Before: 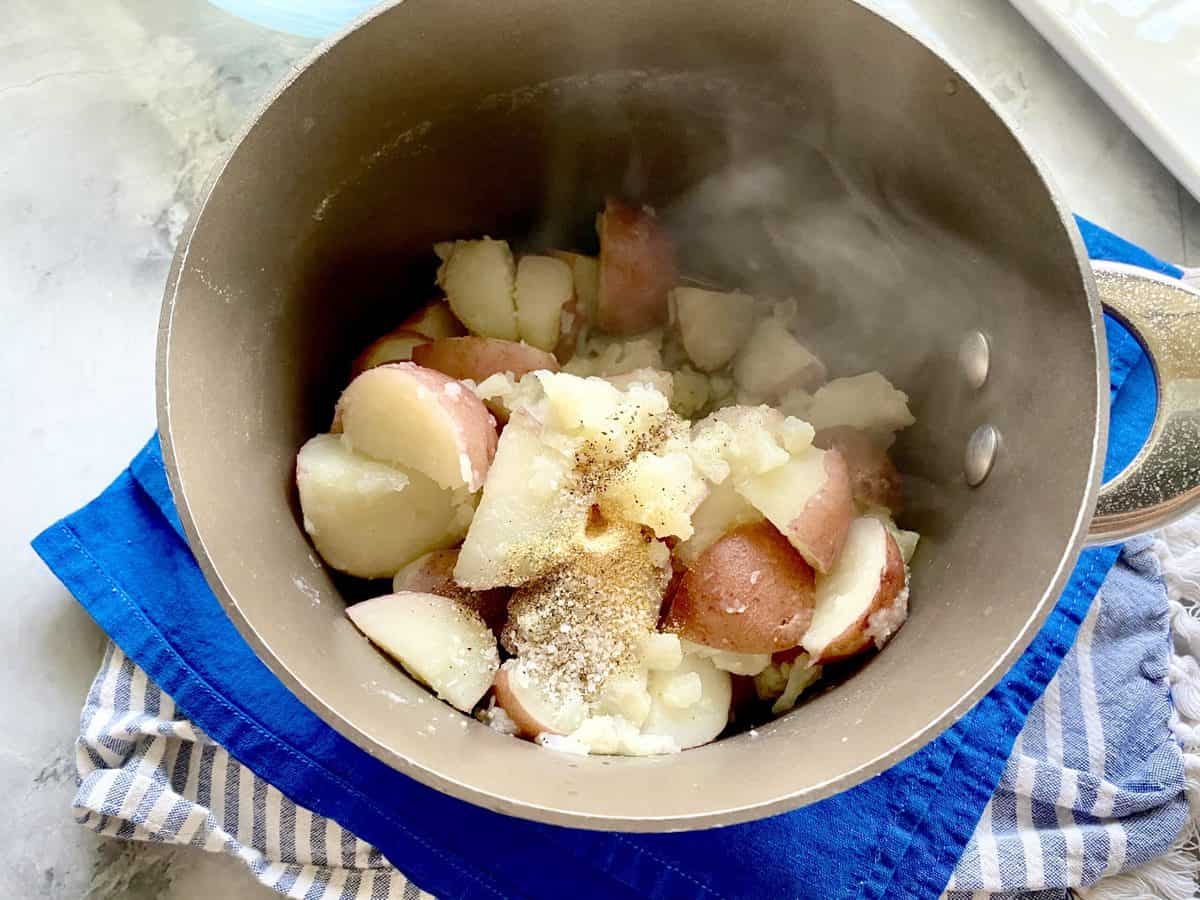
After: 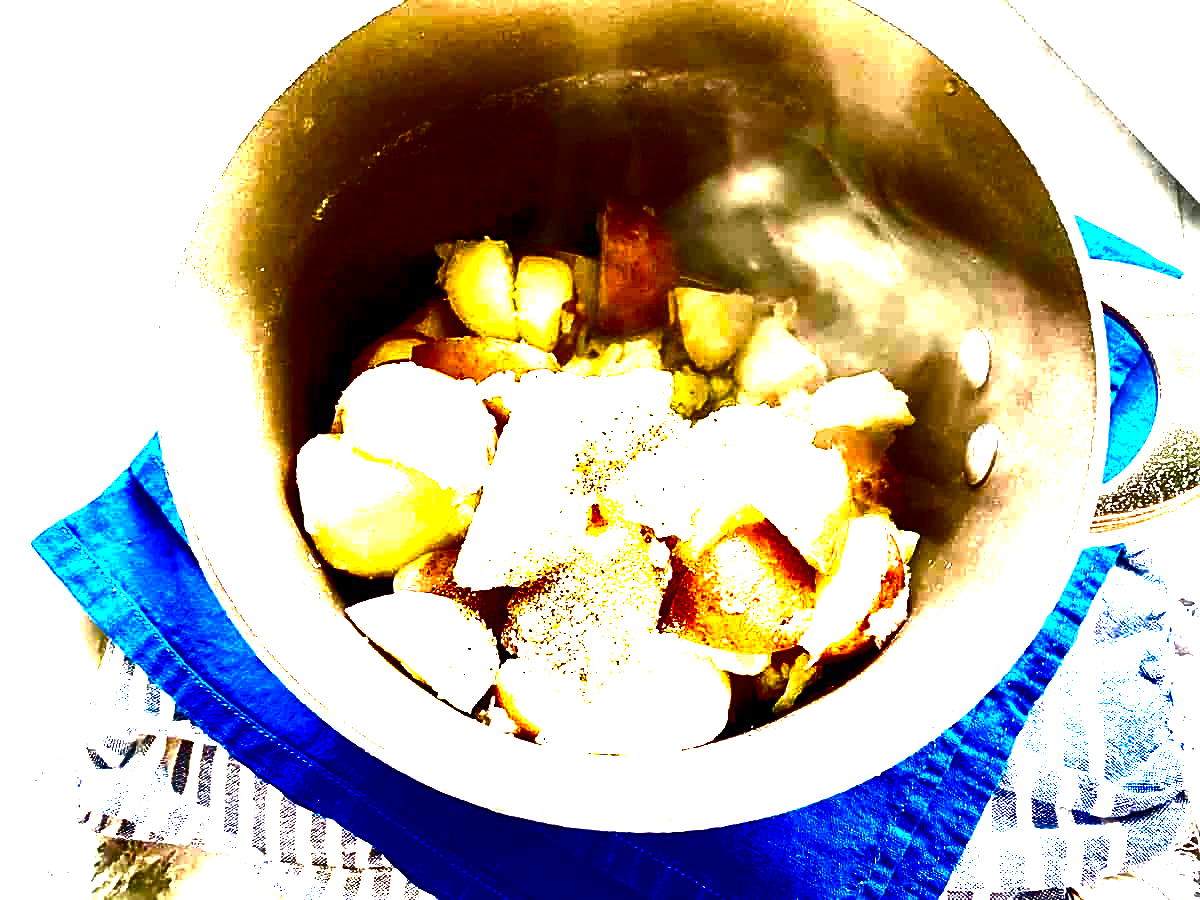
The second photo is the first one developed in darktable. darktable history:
color balance rgb: perceptual saturation grading › global saturation 20%, perceptual saturation grading › highlights -25.306%, perceptual saturation grading › shadows 49.517%, perceptual brilliance grading › global brilliance 34.632%, perceptual brilliance grading › highlights 50.687%, perceptual brilliance grading › mid-tones 59.881%, perceptual brilliance grading › shadows 34.376%, global vibrance 9.275%
contrast brightness saturation: contrast 0.092, brightness -0.575, saturation 0.167
sharpen: on, module defaults
